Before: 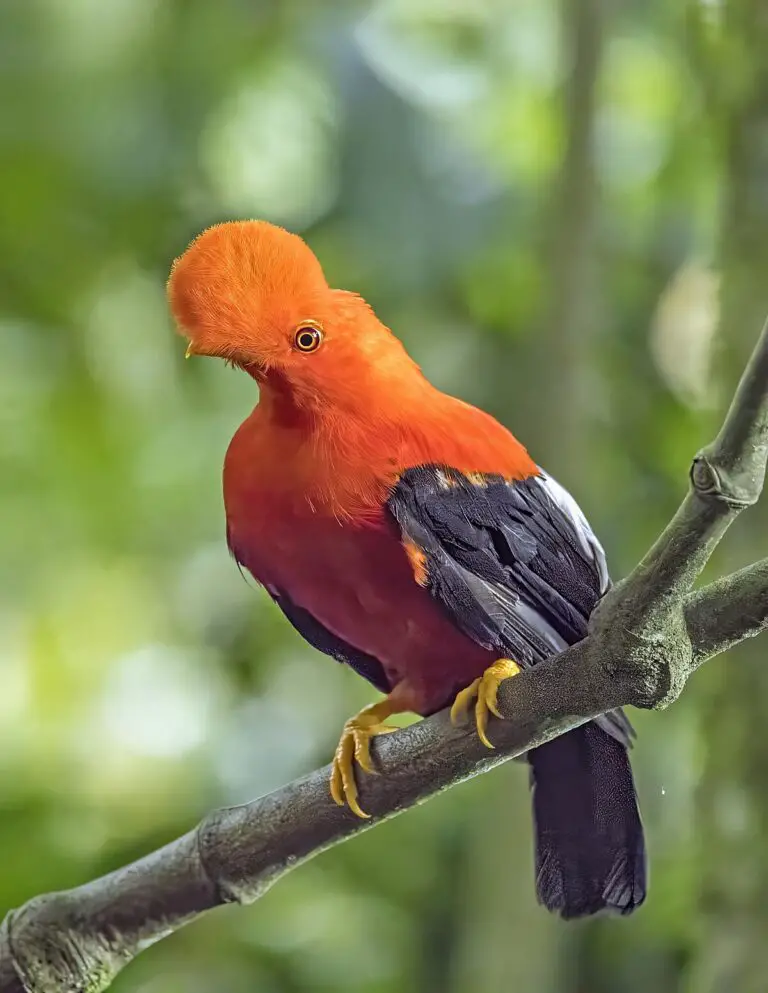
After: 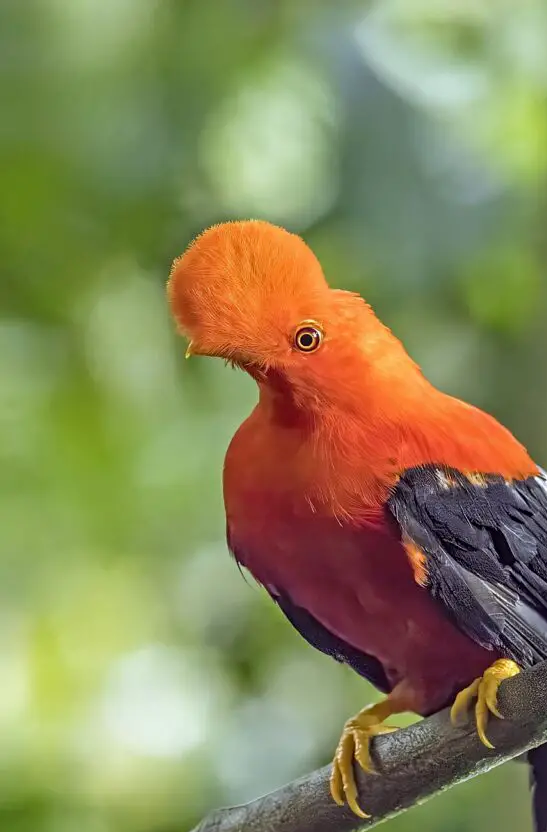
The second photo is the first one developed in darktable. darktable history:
crop: right 28.77%, bottom 16.165%
exposure: black level correction 0.001, compensate highlight preservation false
